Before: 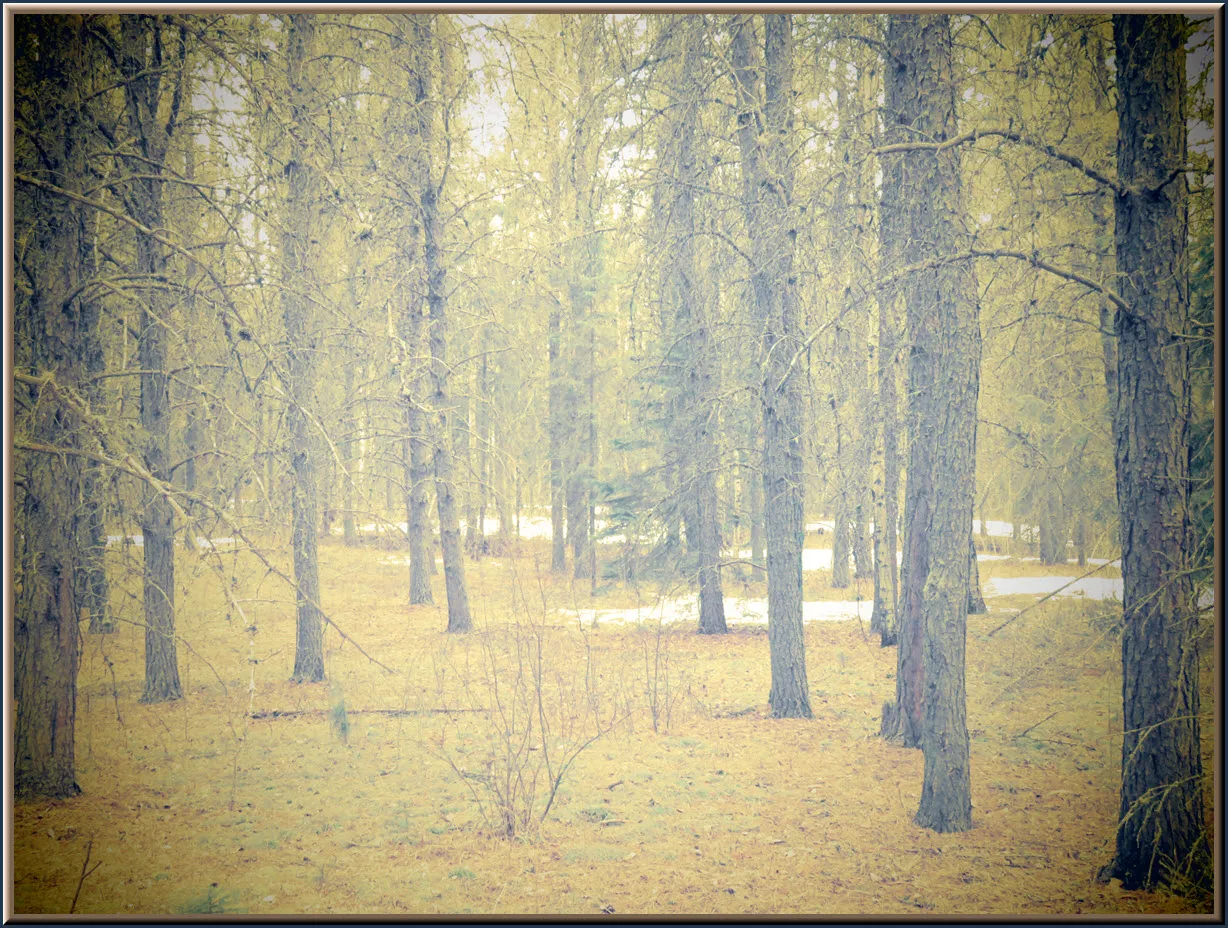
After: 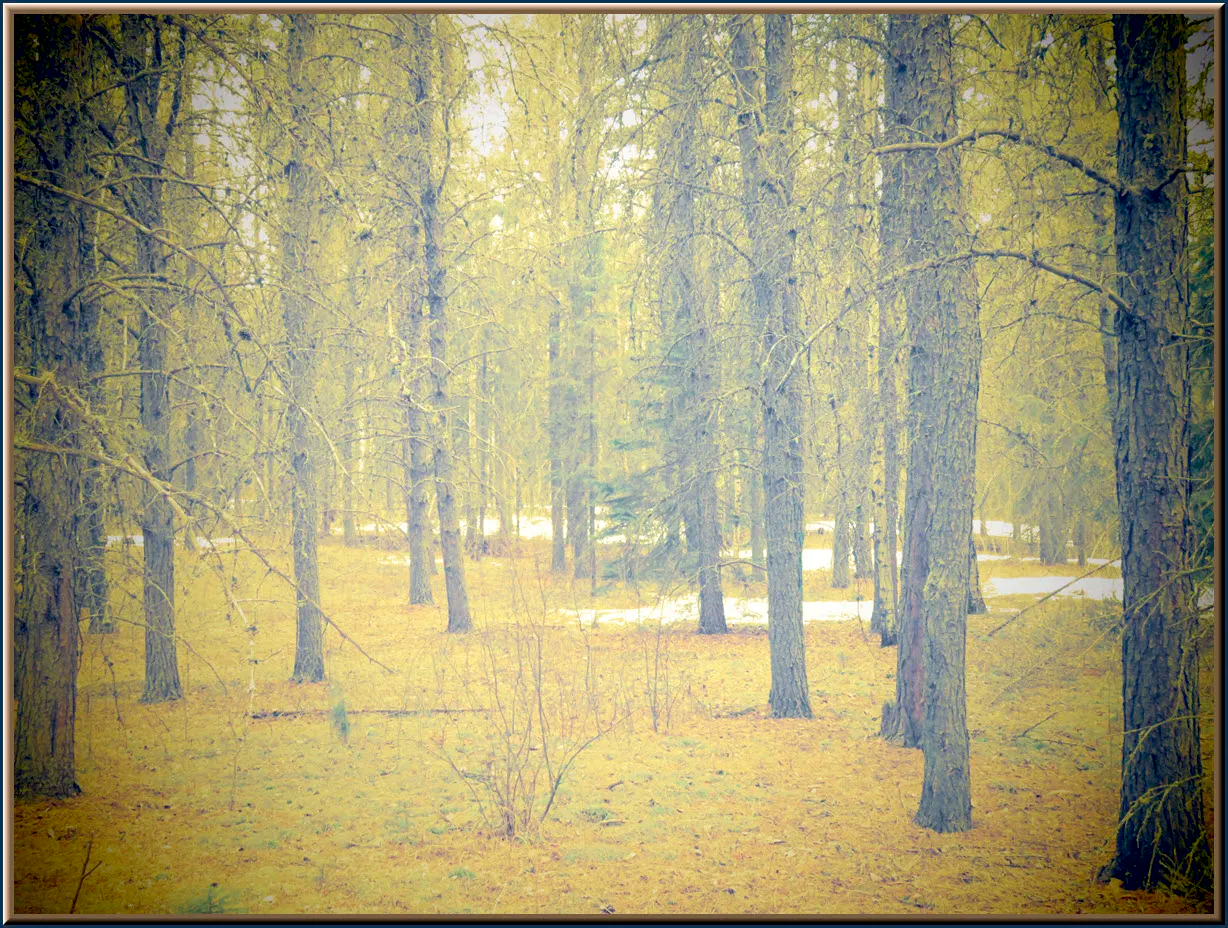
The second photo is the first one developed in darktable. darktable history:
exposure: black level correction 0.005, exposure 0.015 EV, compensate highlight preservation false
contrast brightness saturation: brightness -0.016, saturation 0.361
